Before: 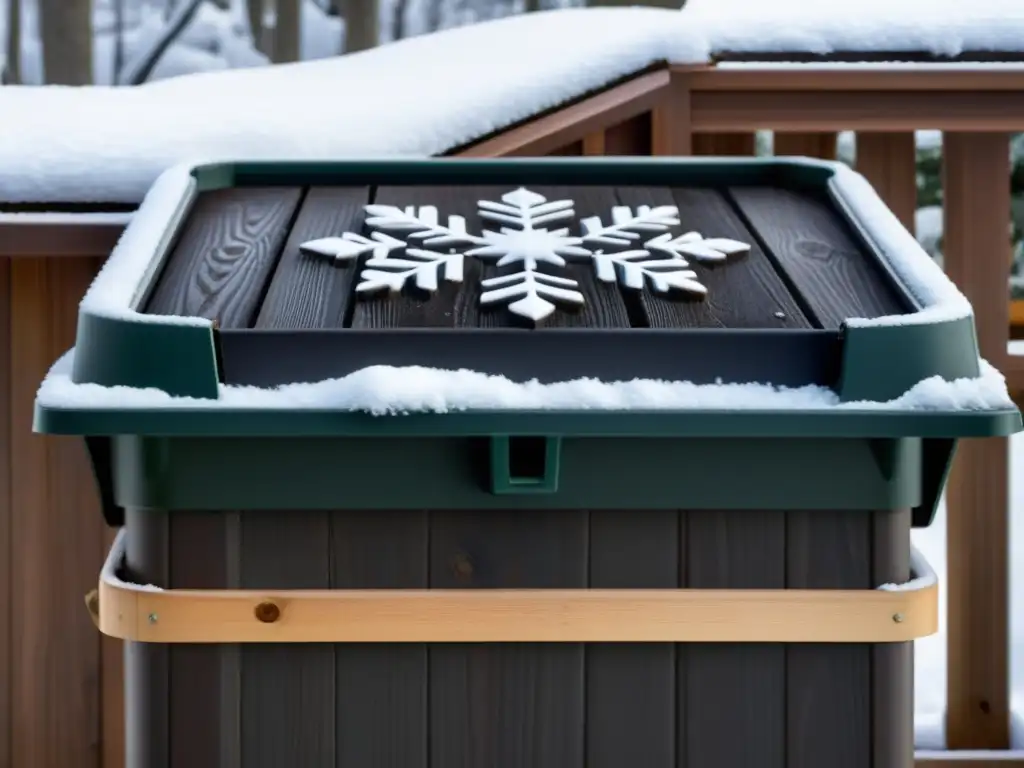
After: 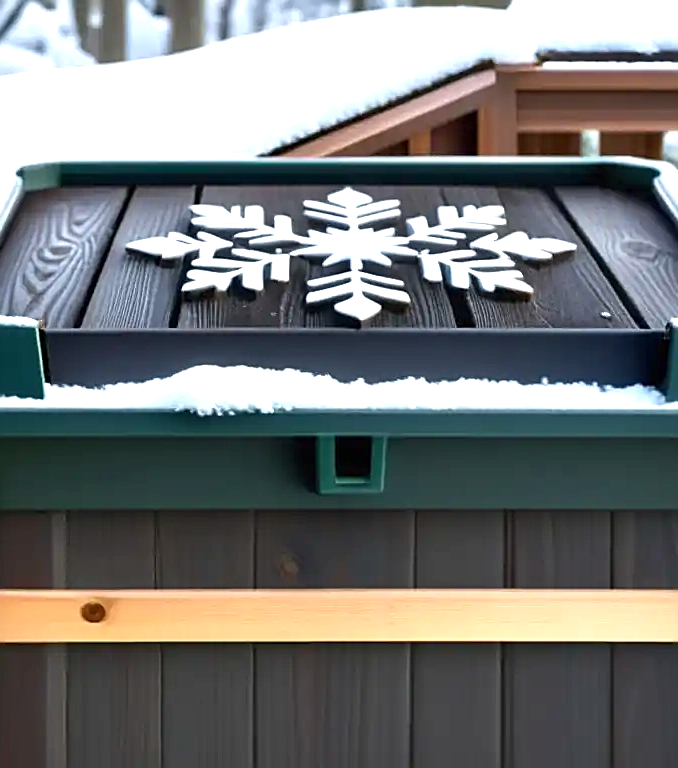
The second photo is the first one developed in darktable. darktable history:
crop: left 17.077%, right 16.652%
exposure: exposure 1 EV
sharpen: on, module defaults
